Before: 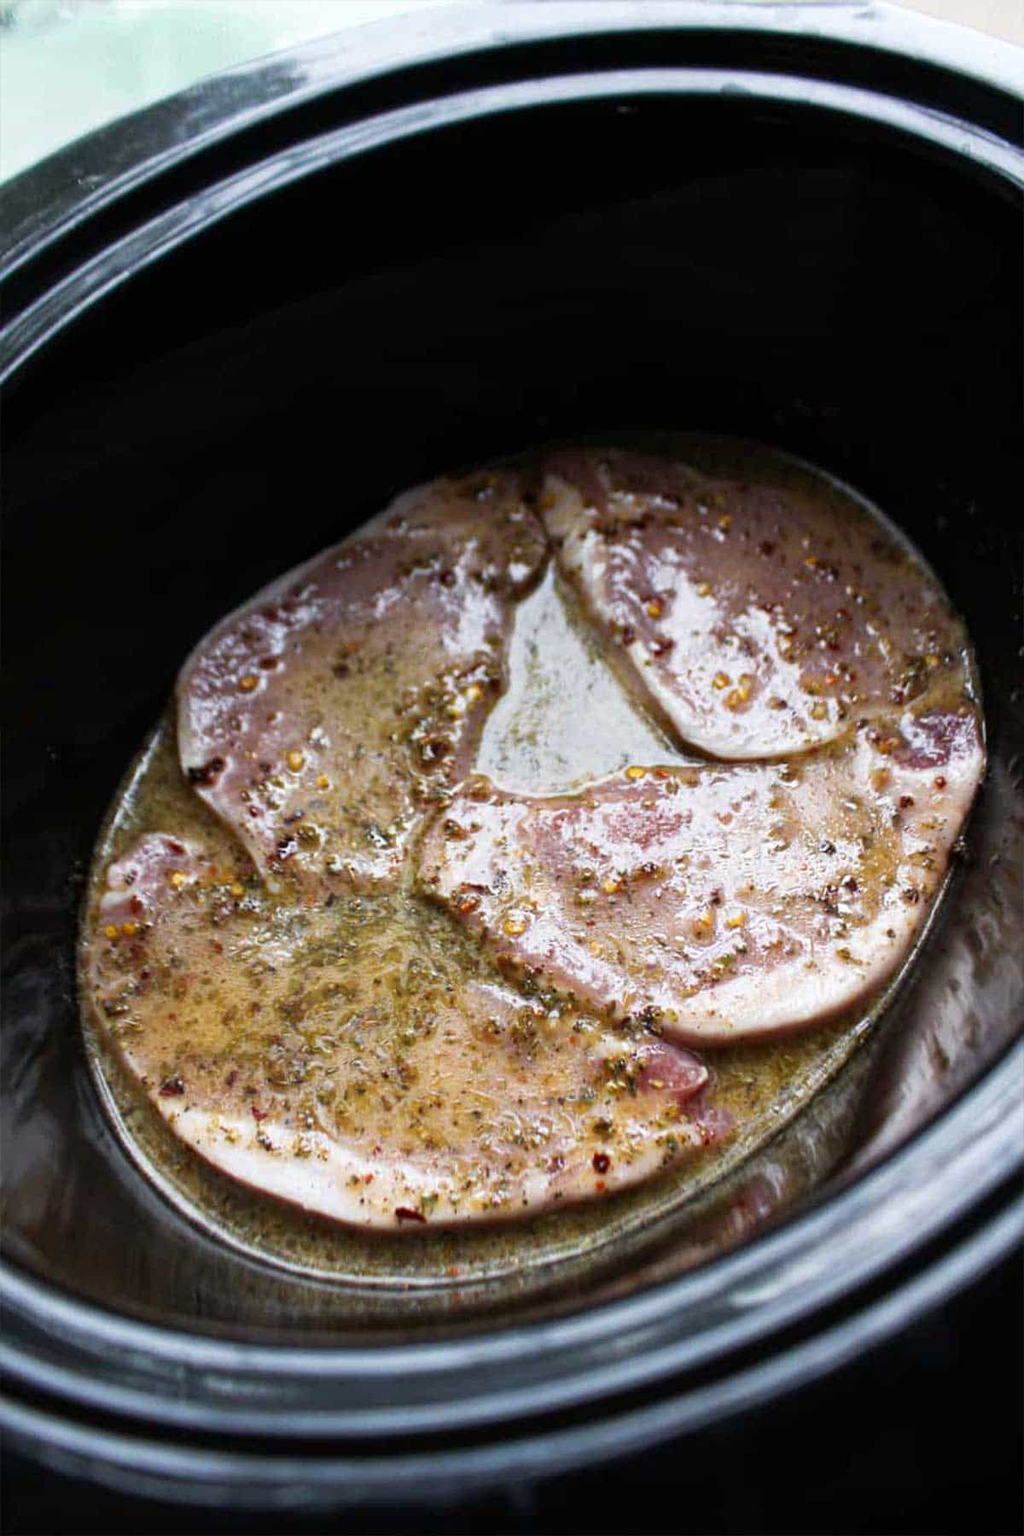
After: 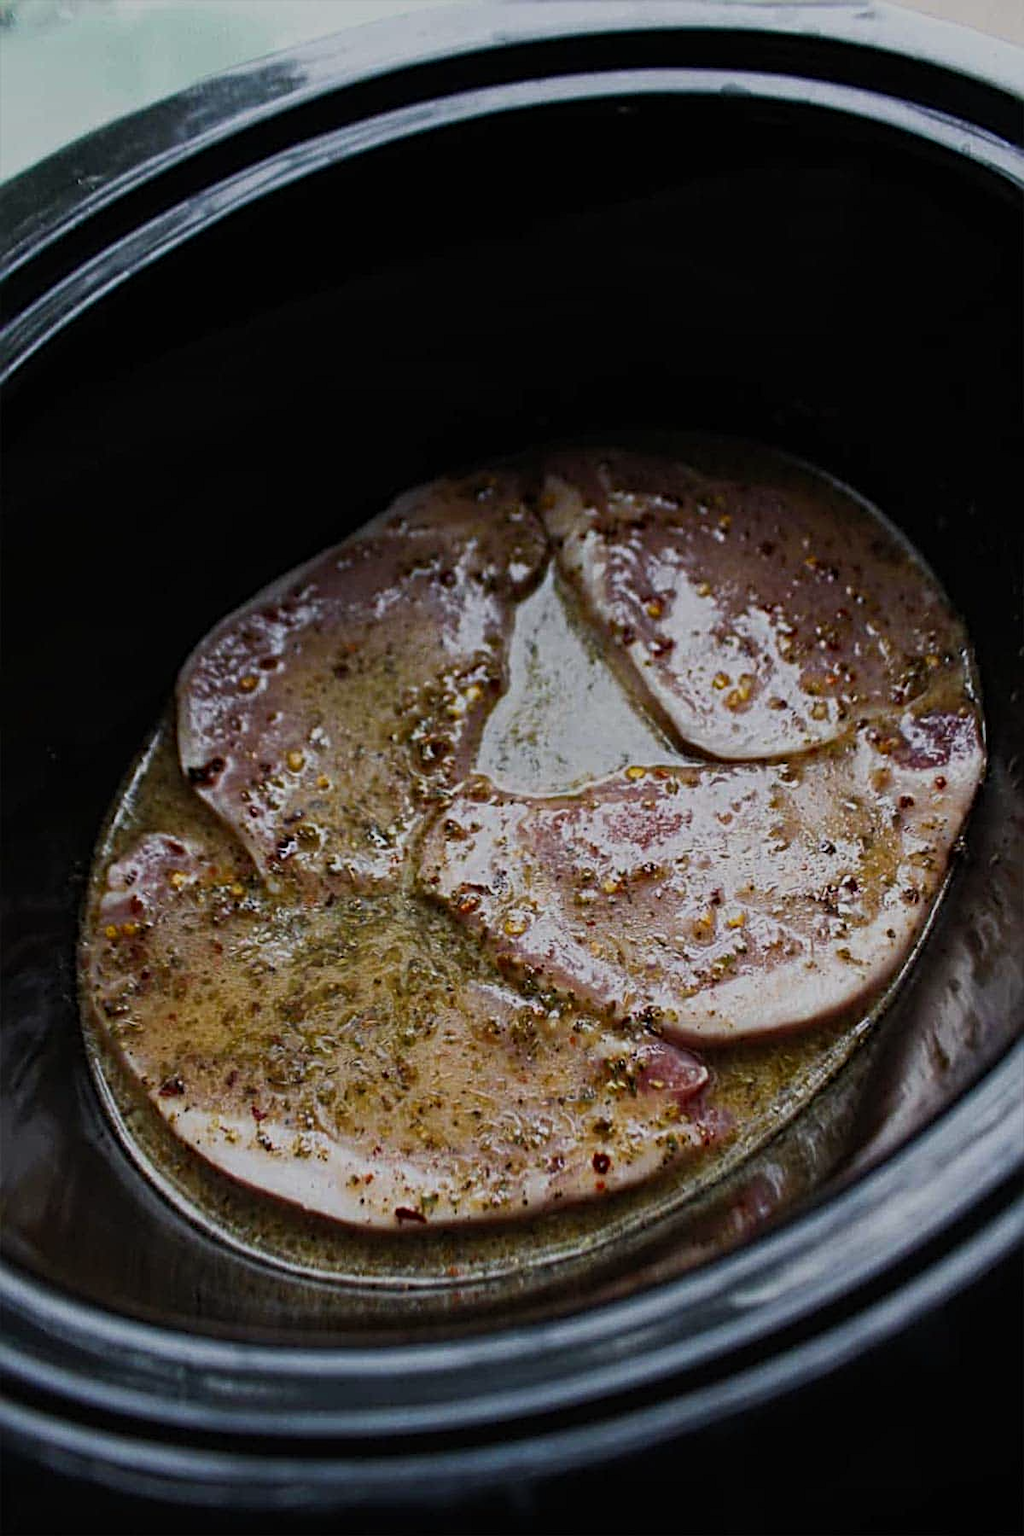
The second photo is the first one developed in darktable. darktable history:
sharpen: radius 4
exposure: exposure -1.468 EV, compensate highlight preservation false
contrast brightness saturation: contrast 0.2, brightness 0.16, saturation 0.22
